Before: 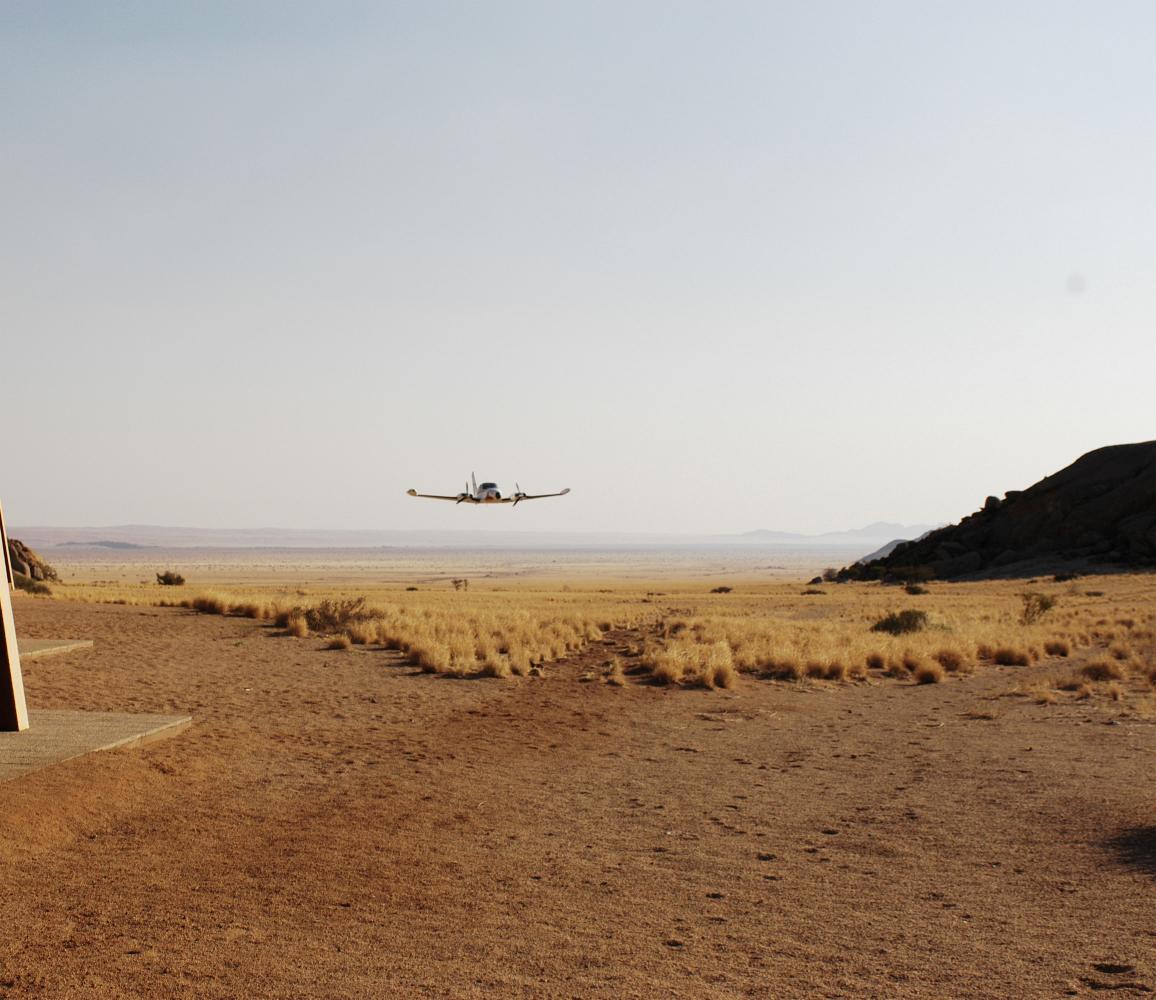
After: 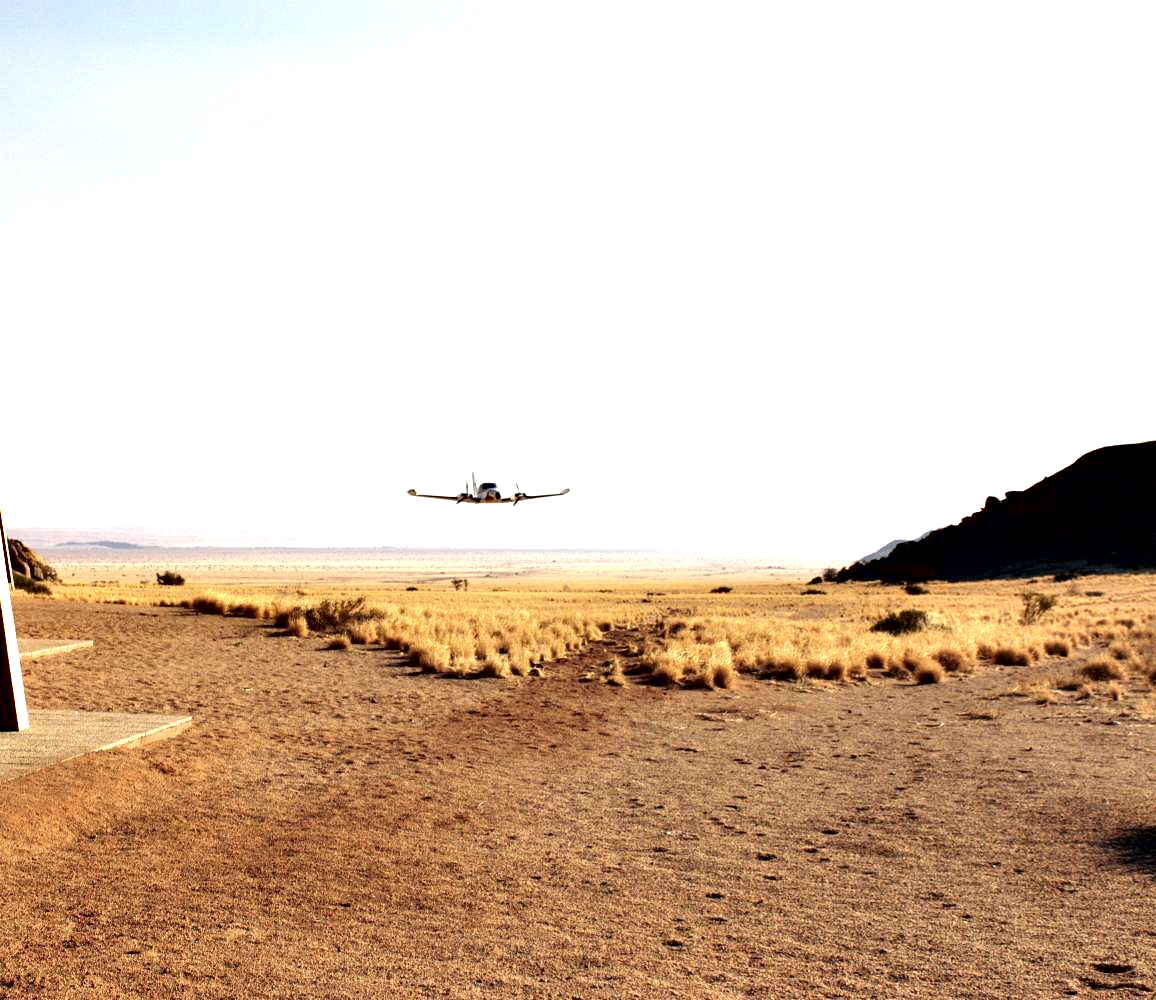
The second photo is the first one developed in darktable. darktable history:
contrast brightness saturation: saturation -0.05
exposure: exposure 1 EV, compensate highlight preservation false
contrast equalizer: octaves 7, y [[0.6 ×6], [0.55 ×6], [0 ×6], [0 ×6], [0 ×6]]
